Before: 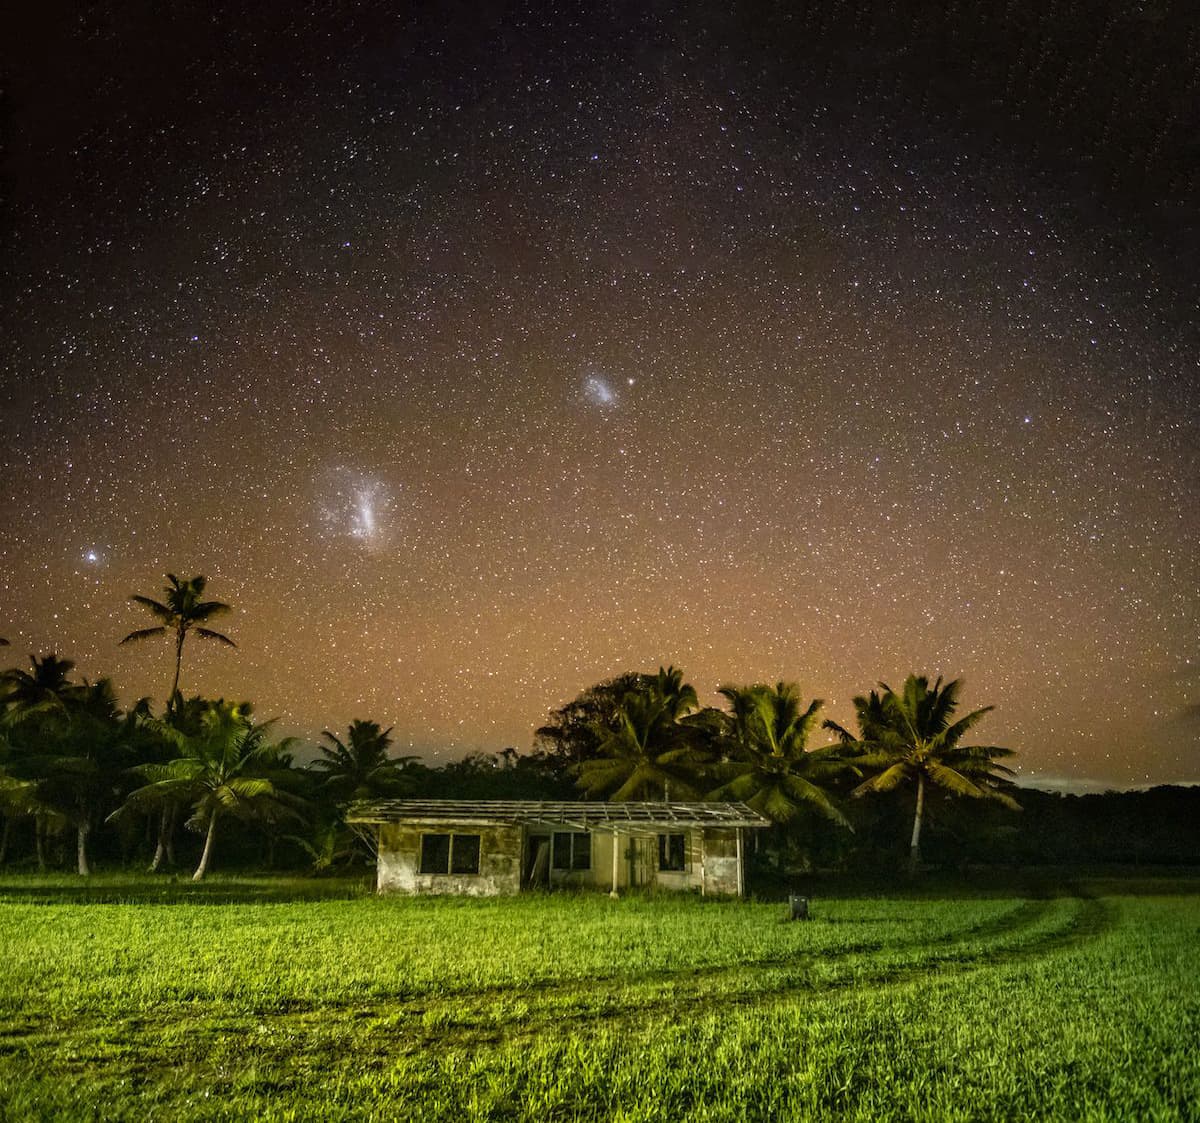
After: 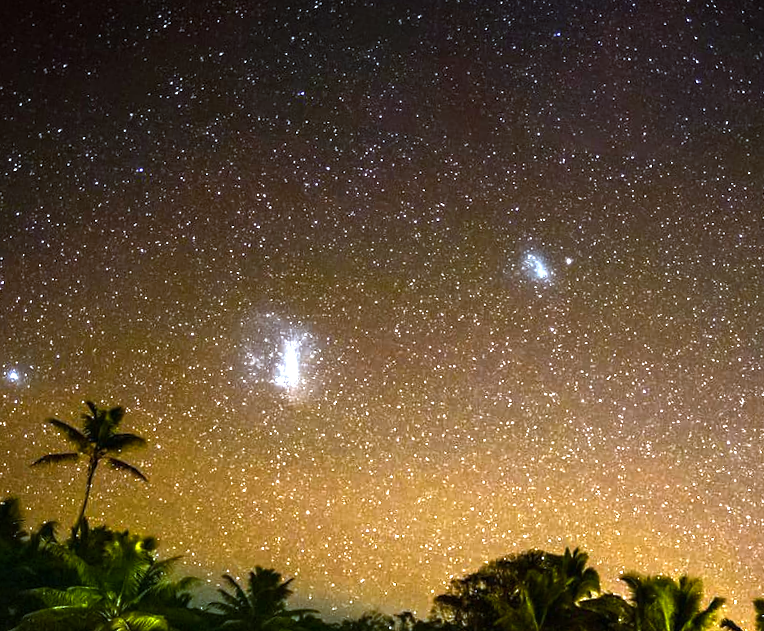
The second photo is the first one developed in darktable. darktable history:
color correction: highlights a* -8.95, highlights b* -22.45
crop and rotate: angle -6.35°, left 2.009%, top 6.829%, right 27.142%, bottom 30.61%
color balance rgb: perceptual saturation grading › global saturation 23.411%, perceptual saturation grading › highlights -23.541%, perceptual saturation grading › mid-tones 24.182%, perceptual saturation grading › shadows 39.523%, perceptual brilliance grading › highlights 74.658%, perceptual brilliance grading › shadows -29.622%, contrast -9.666%
